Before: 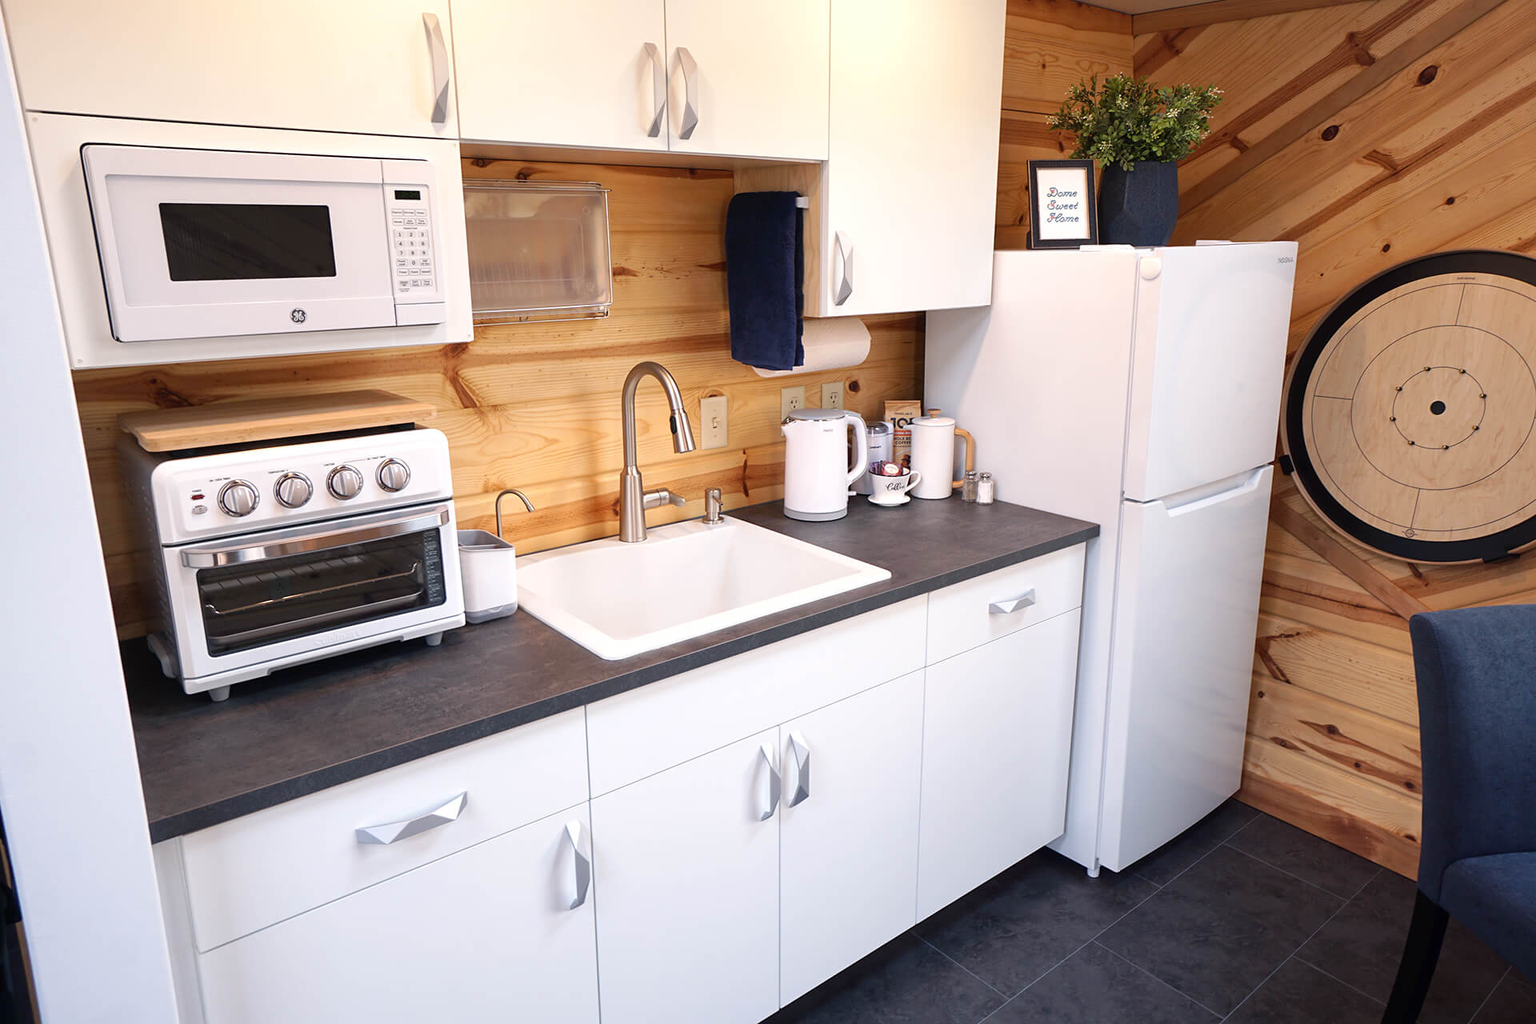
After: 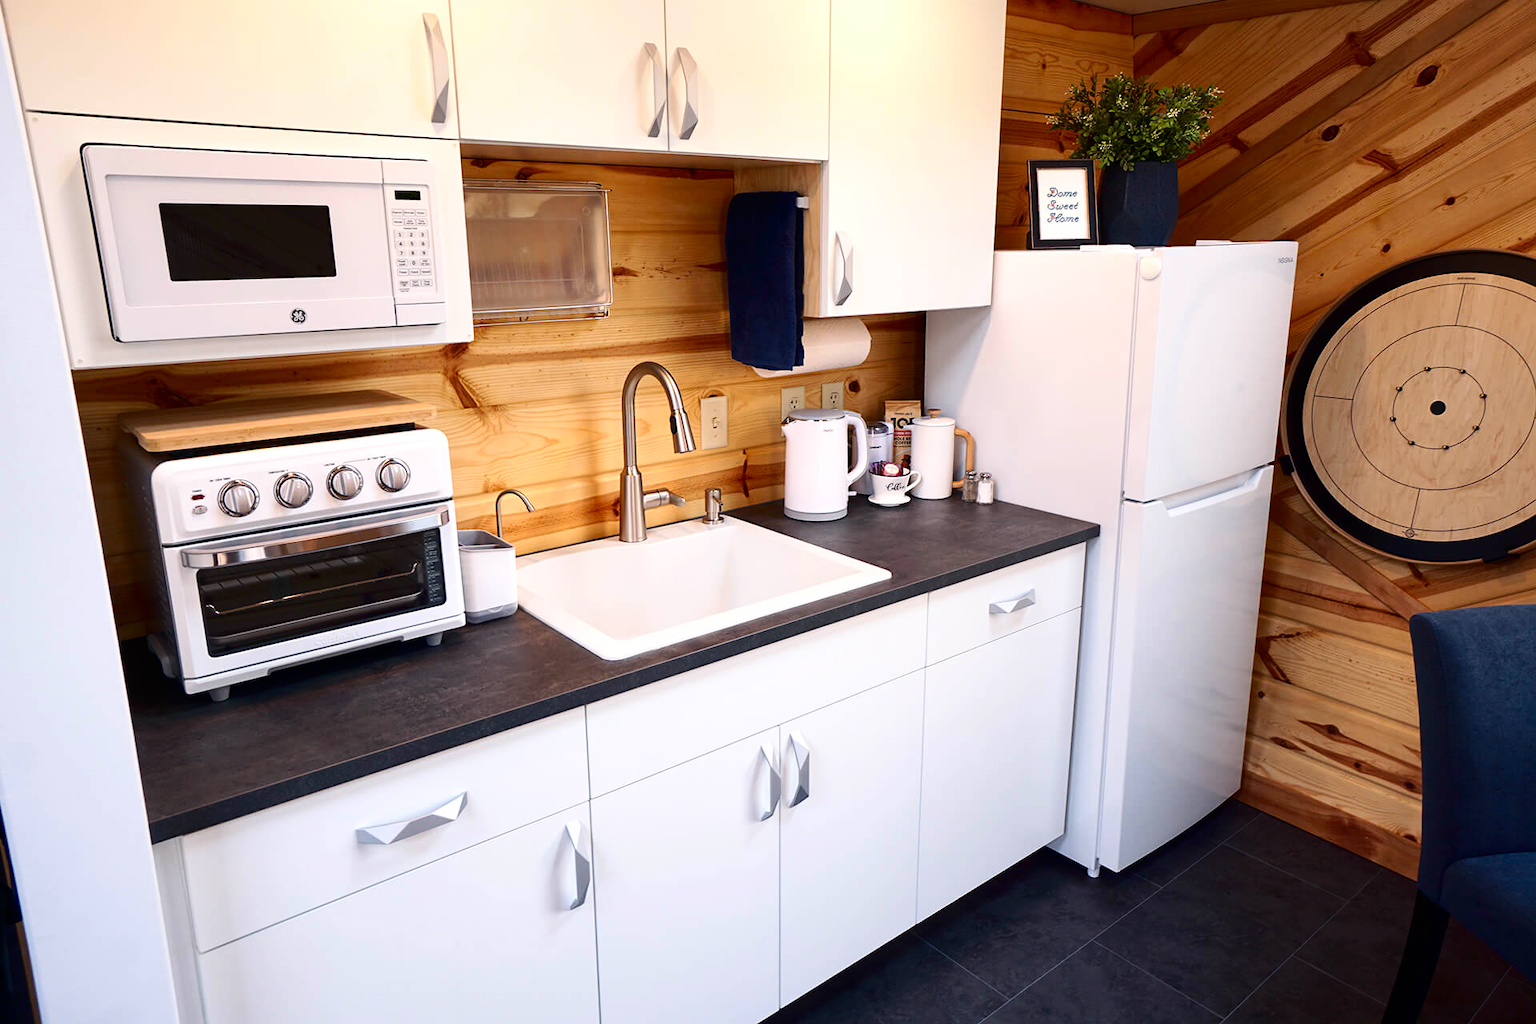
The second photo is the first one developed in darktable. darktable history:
contrast brightness saturation: contrast 0.186, brightness -0.114, saturation 0.213
